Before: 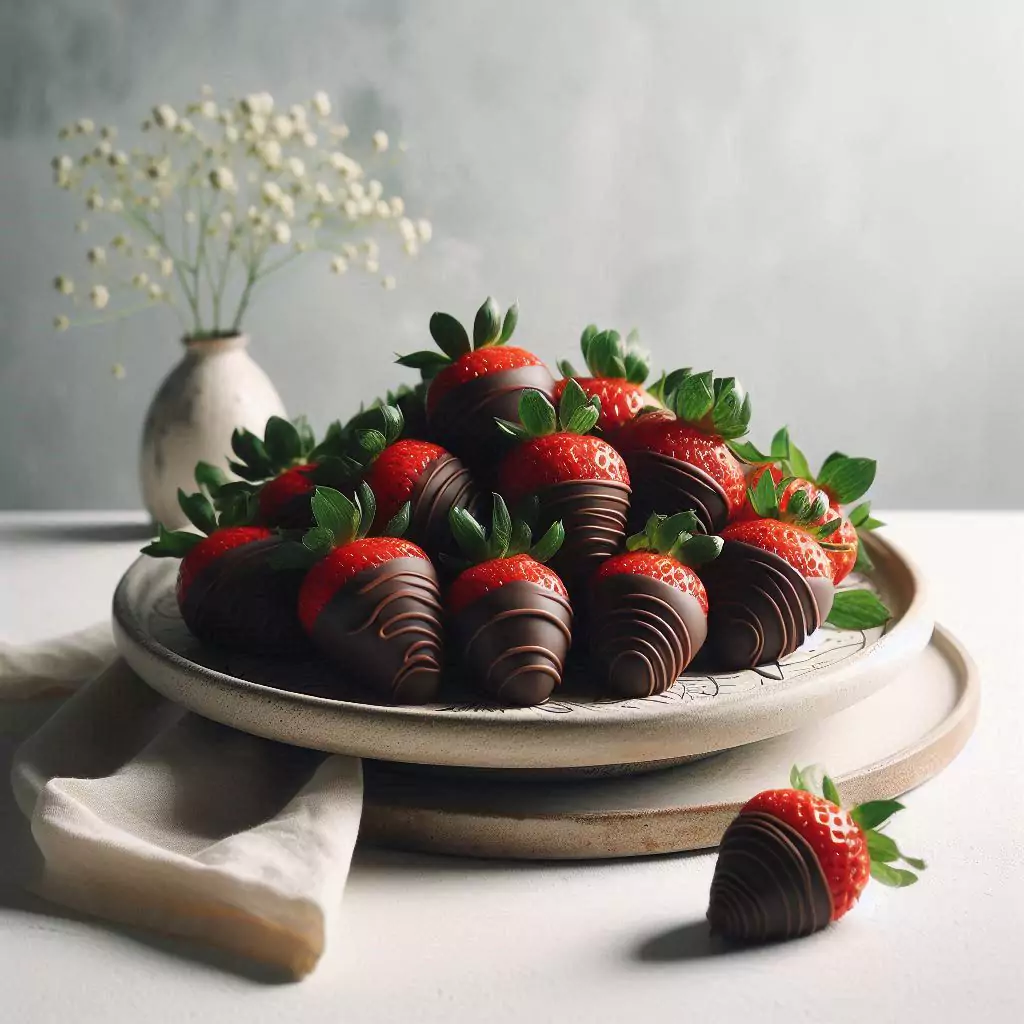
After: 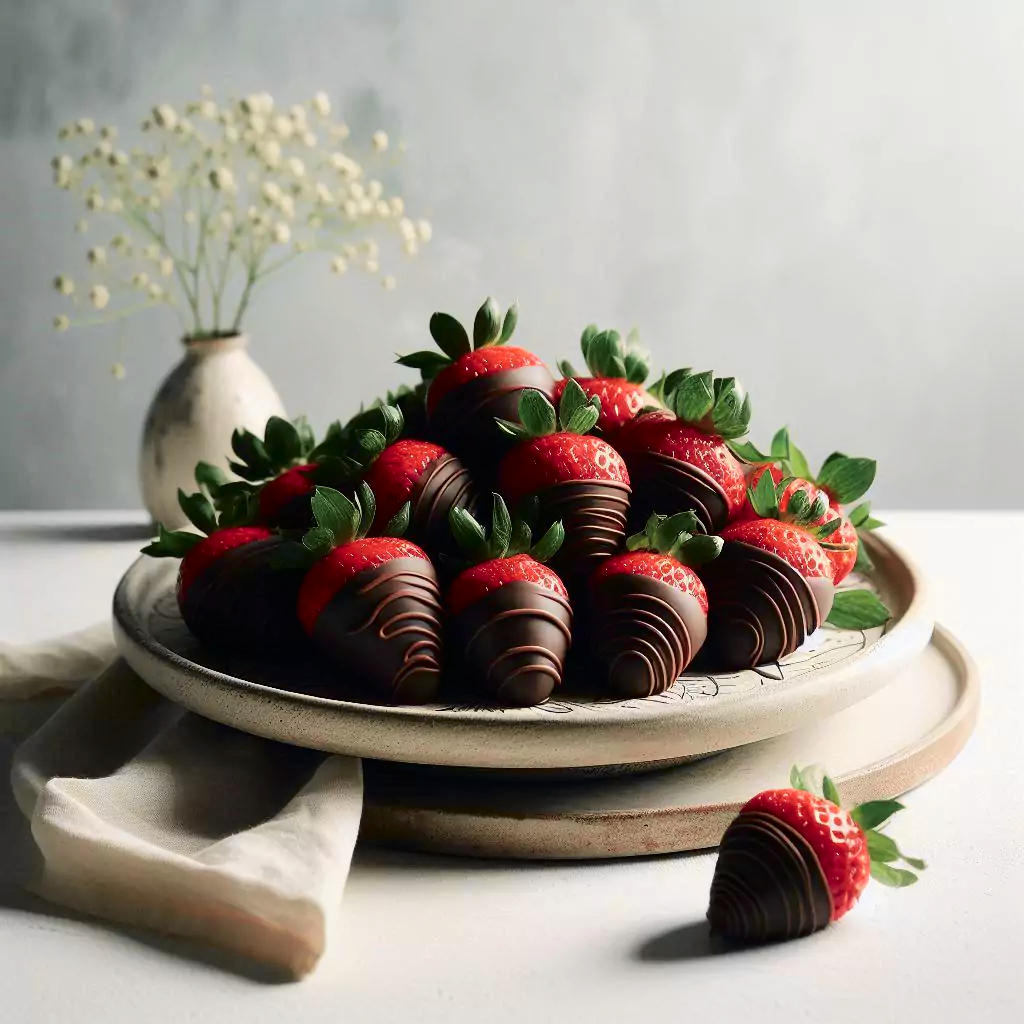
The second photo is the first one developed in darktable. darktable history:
tone curve: curves: ch0 [(0.003, 0) (0.066, 0.017) (0.163, 0.09) (0.264, 0.238) (0.395, 0.421) (0.517, 0.56) (0.688, 0.743) (0.791, 0.814) (1, 1)]; ch1 [(0, 0) (0.164, 0.115) (0.337, 0.332) (0.39, 0.398) (0.464, 0.461) (0.501, 0.5) (0.507, 0.503) (0.534, 0.537) (0.577, 0.59) (0.652, 0.681) (0.733, 0.749) (0.811, 0.796) (1, 1)]; ch2 [(0, 0) (0.337, 0.382) (0.464, 0.476) (0.501, 0.502) (0.527, 0.54) (0.551, 0.565) (0.6, 0.59) (0.687, 0.675) (1, 1)], color space Lab, independent channels, preserve colors none
levels: mode automatic
